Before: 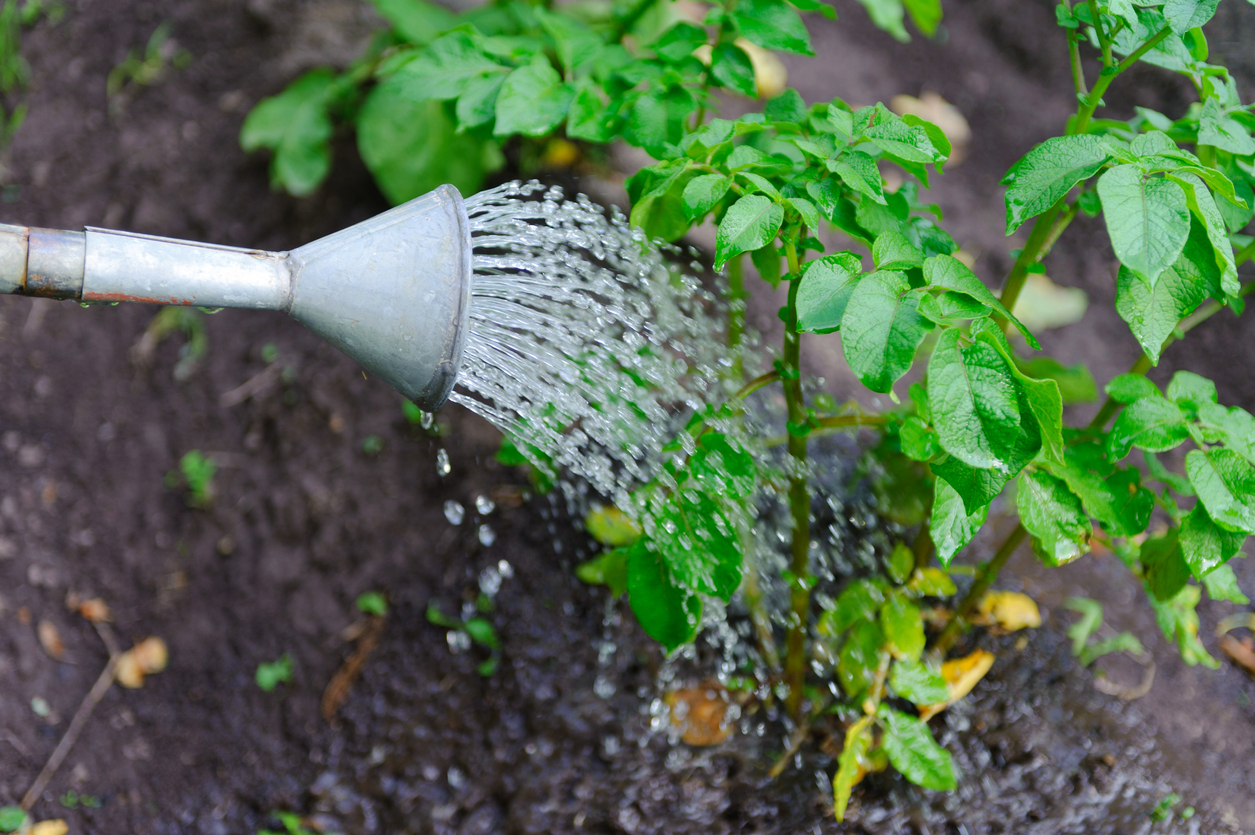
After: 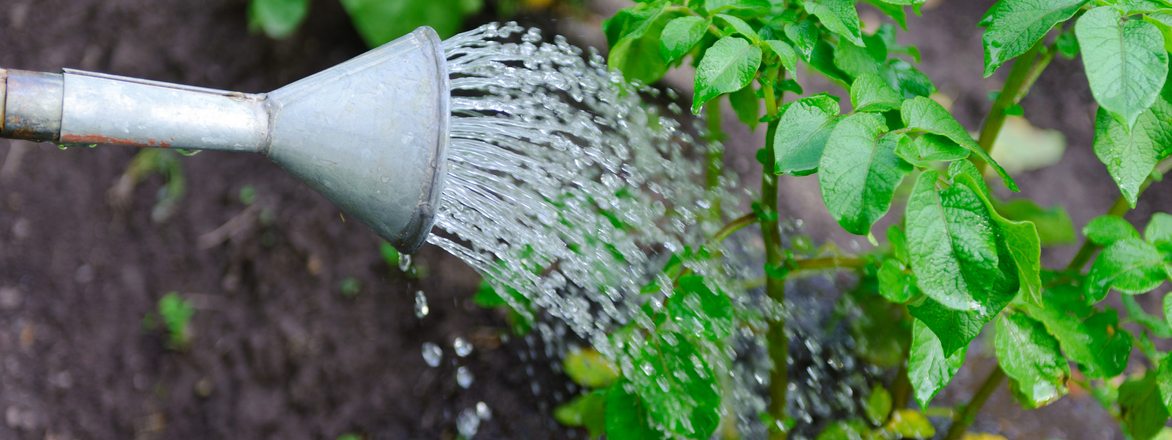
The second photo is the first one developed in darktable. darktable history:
crop: left 1.794%, top 19%, right 4.802%, bottom 28.251%
